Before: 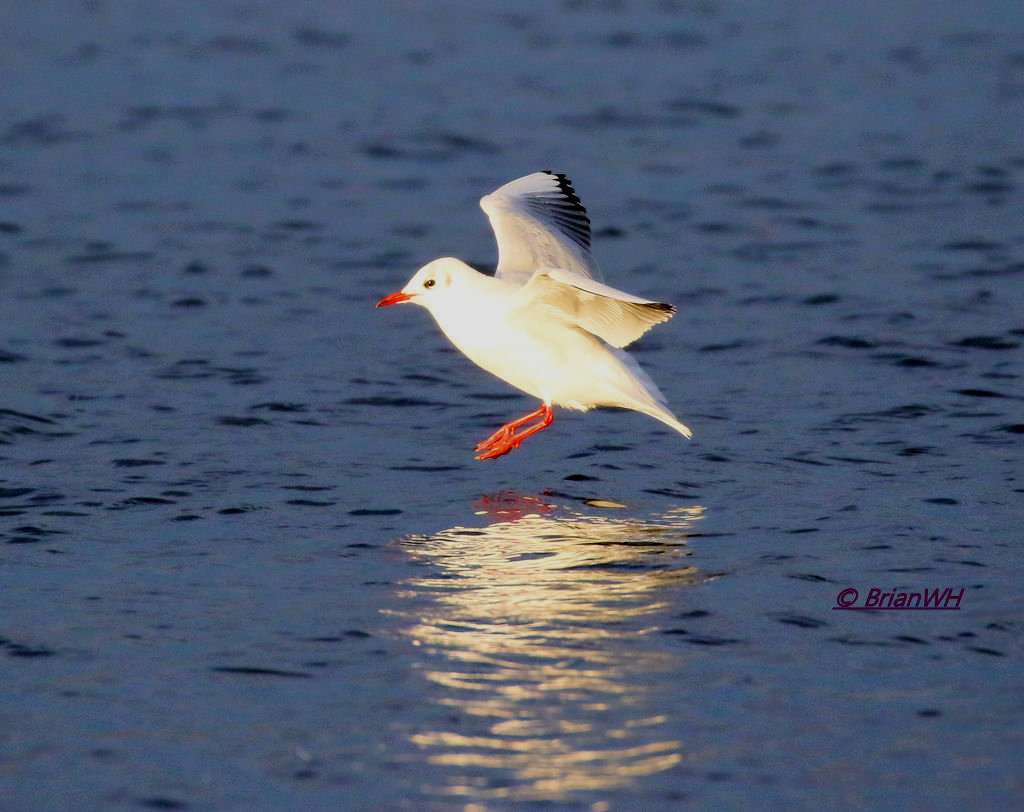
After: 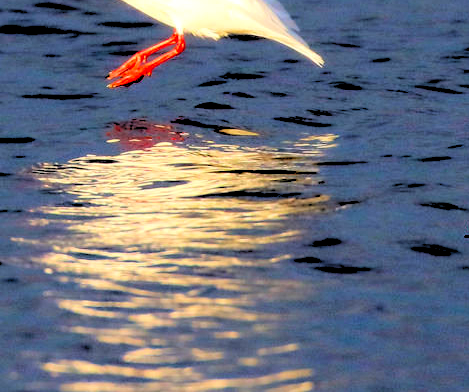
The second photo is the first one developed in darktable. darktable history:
color balance: contrast 10%
rgb levels: levels [[0.029, 0.461, 0.922], [0, 0.5, 1], [0, 0.5, 1]]
exposure: exposure 0.127 EV, compensate highlight preservation false
crop: left 35.976%, top 45.819%, right 18.162%, bottom 5.807%
contrast brightness saturation: contrast 0.07, brightness 0.08, saturation 0.18
